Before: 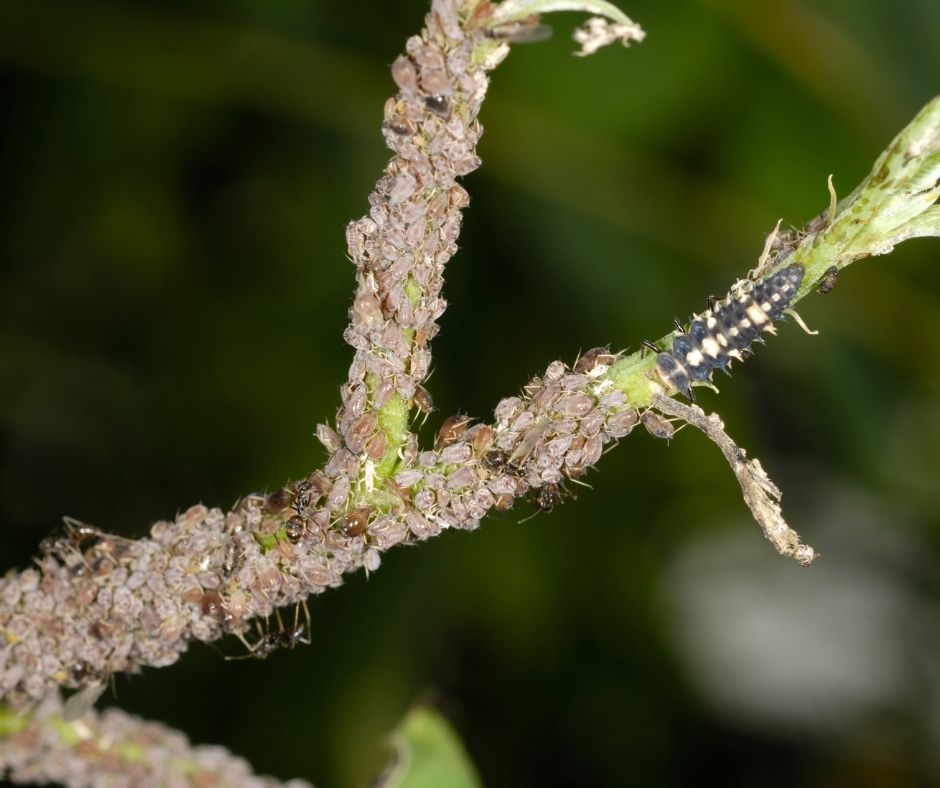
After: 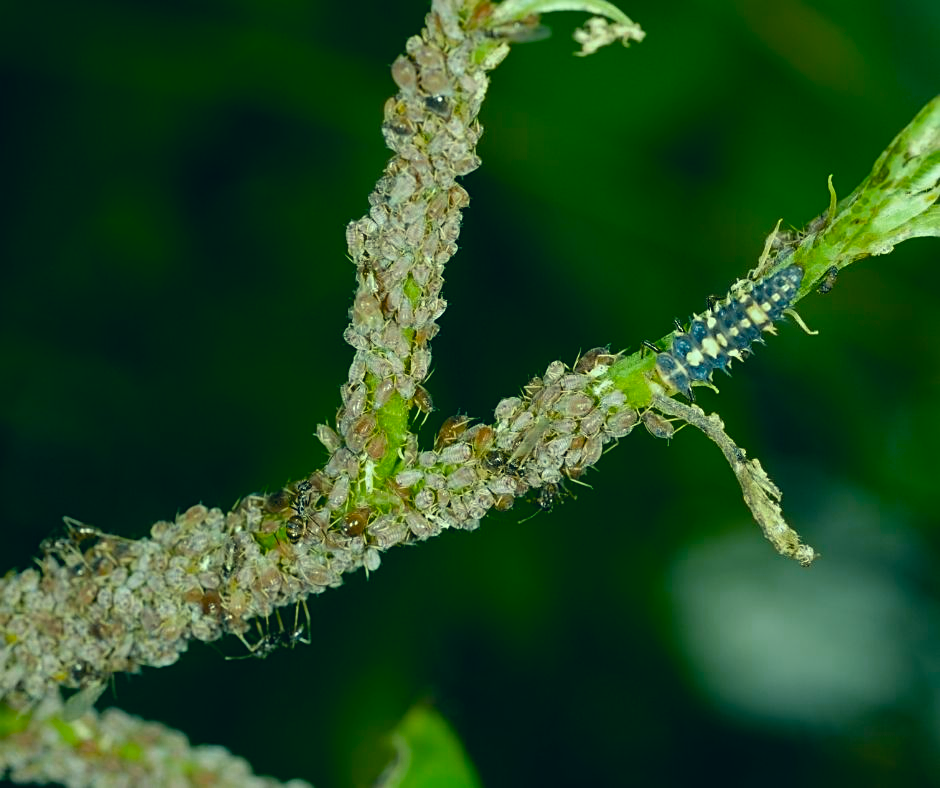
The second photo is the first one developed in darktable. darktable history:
color zones: curves: ch0 [(0.27, 0.396) (0.563, 0.504) (0.75, 0.5) (0.787, 0.307)]
color balance rgb: perceptual saturation grading › global saturation 30.22%, global vibrance 24.155%
color correction: highlights a* -19.66, highlights b* 9.8, shadows a* -19.66, shadows b* -11.48
sharpen: on, module defaults
tone equalizer: on, module defaults
